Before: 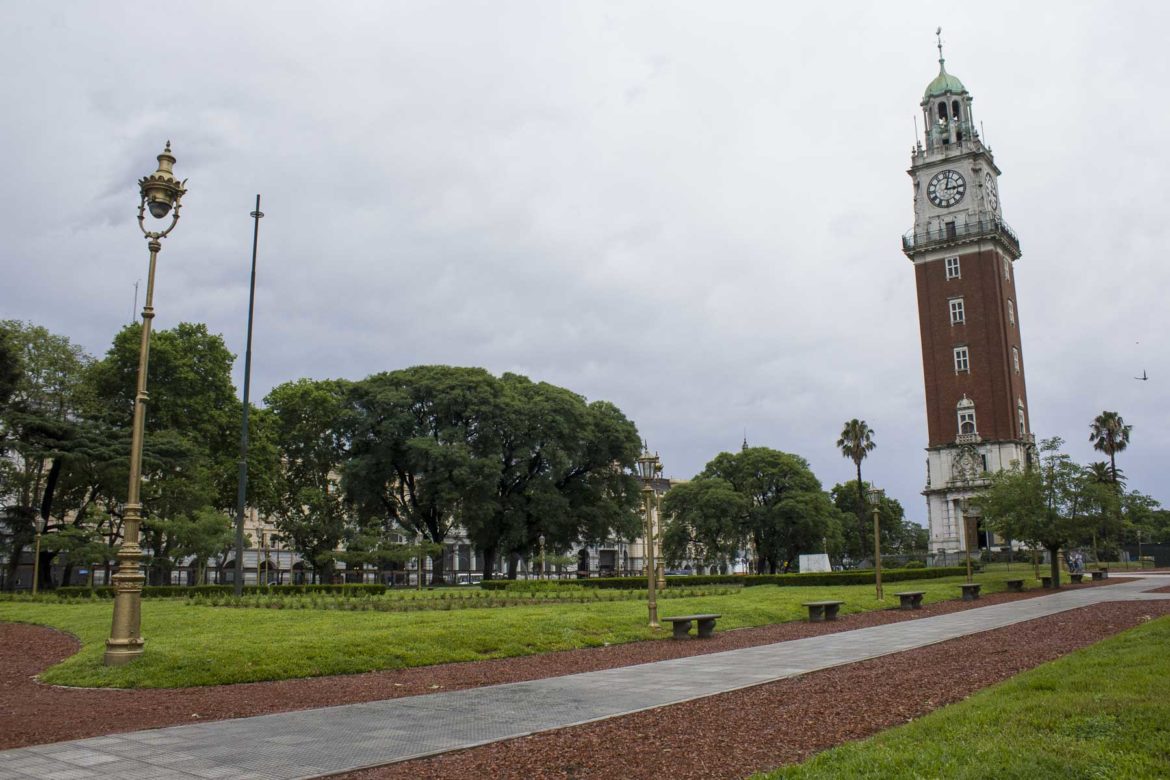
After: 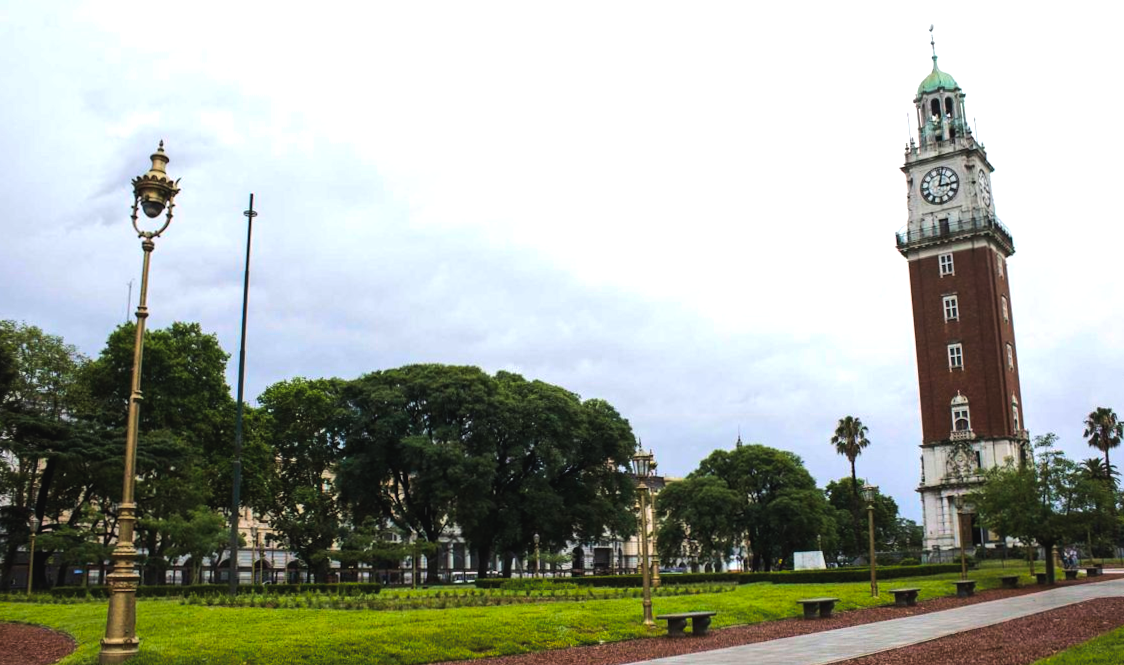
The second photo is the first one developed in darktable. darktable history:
color balance rgb: global offset › luminance 0.71%, perceptual saturation grading › global saturation -11.5%, perceptual brilliance grading › highlights 17.77%, perceptual brilliance grading › mid-tones 31.71%, perceptual brilliance grading › shadows -31.01%, global vibrance 50%
crop and rotate: angle 0.2°, left 0.275%, right 3.127%, bottom 14.18%
